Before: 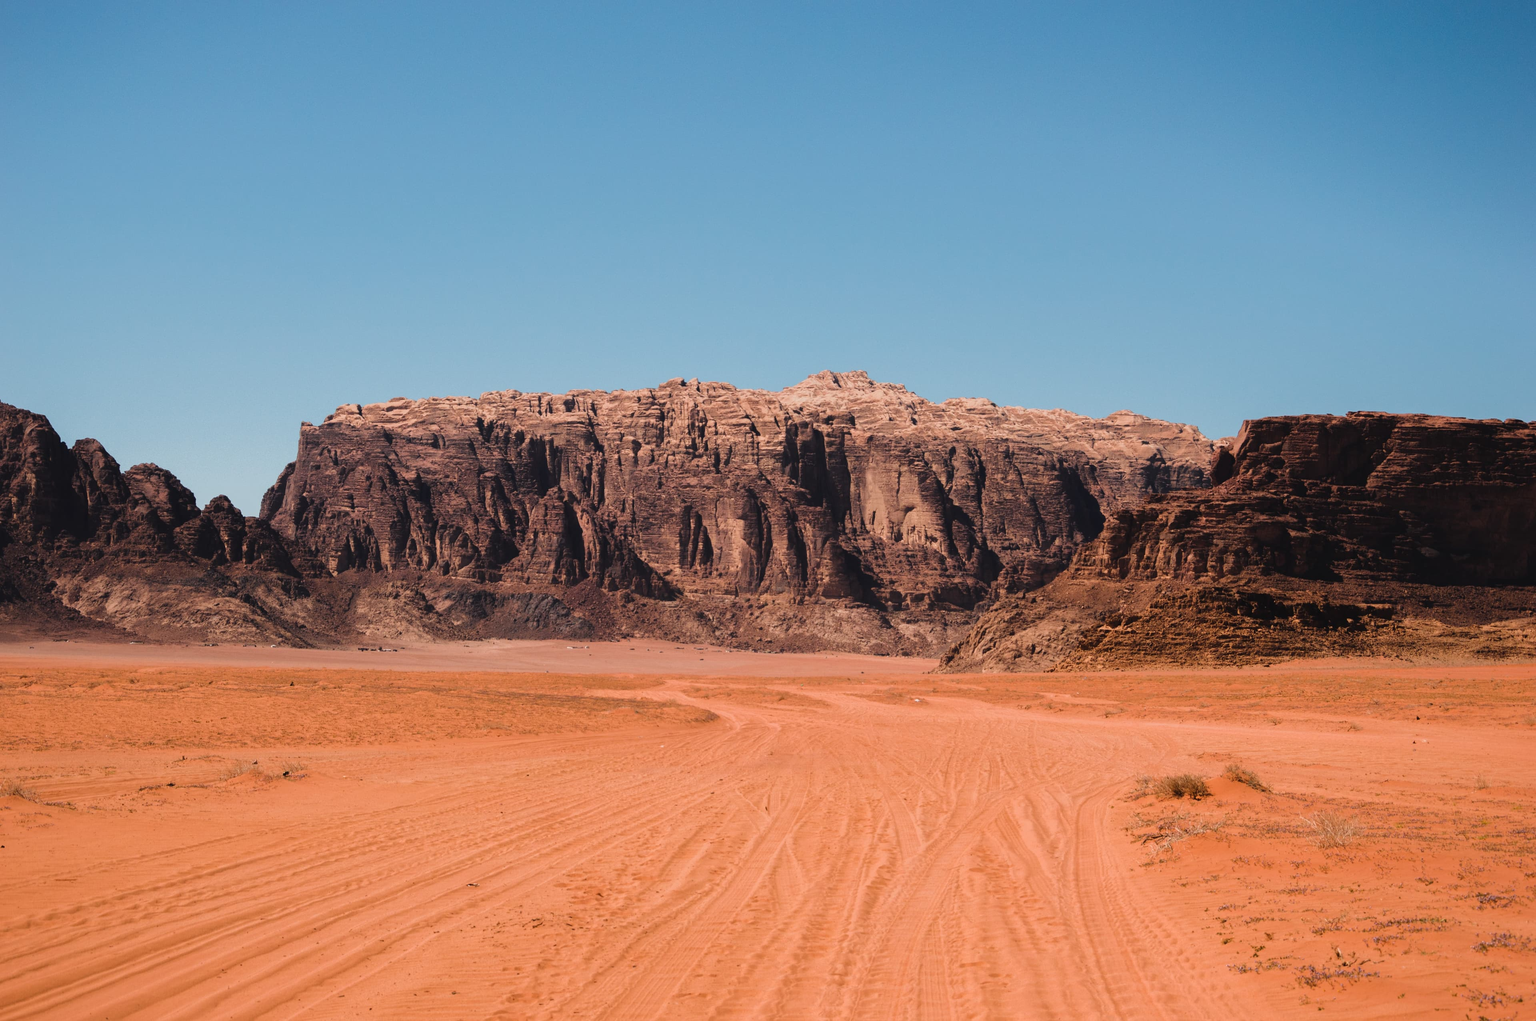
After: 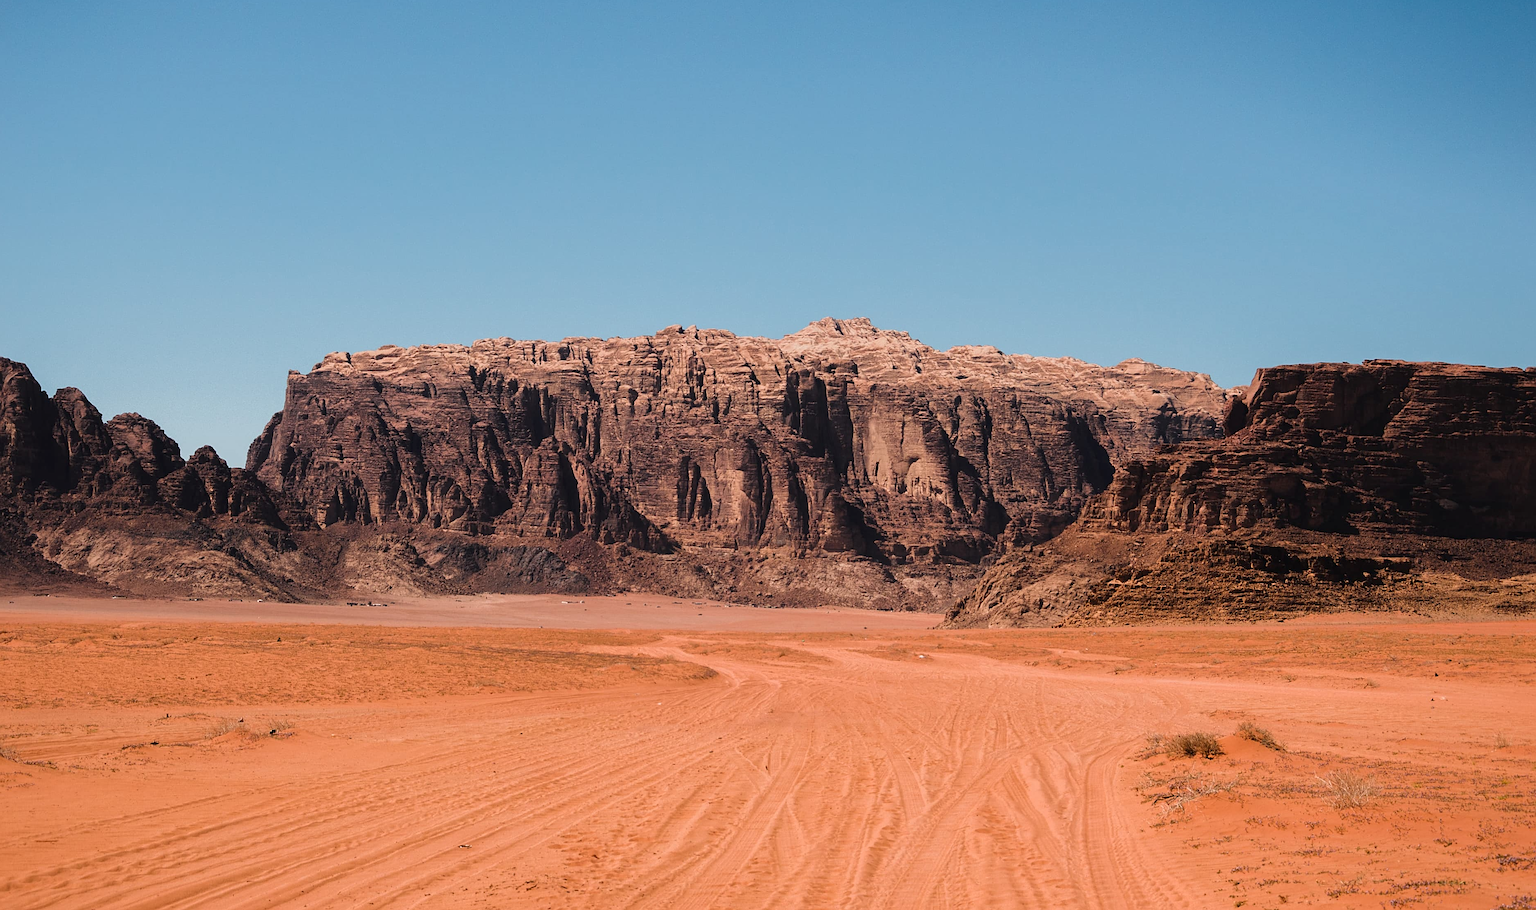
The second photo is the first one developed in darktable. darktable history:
local contrast: highlights 102%, shadows 100%, detail 119%, midtone range 0.2
crop: left 1.357%, top 6.105%, right 1.347%, bottom 7.097%
sharpen: on, module defaults
